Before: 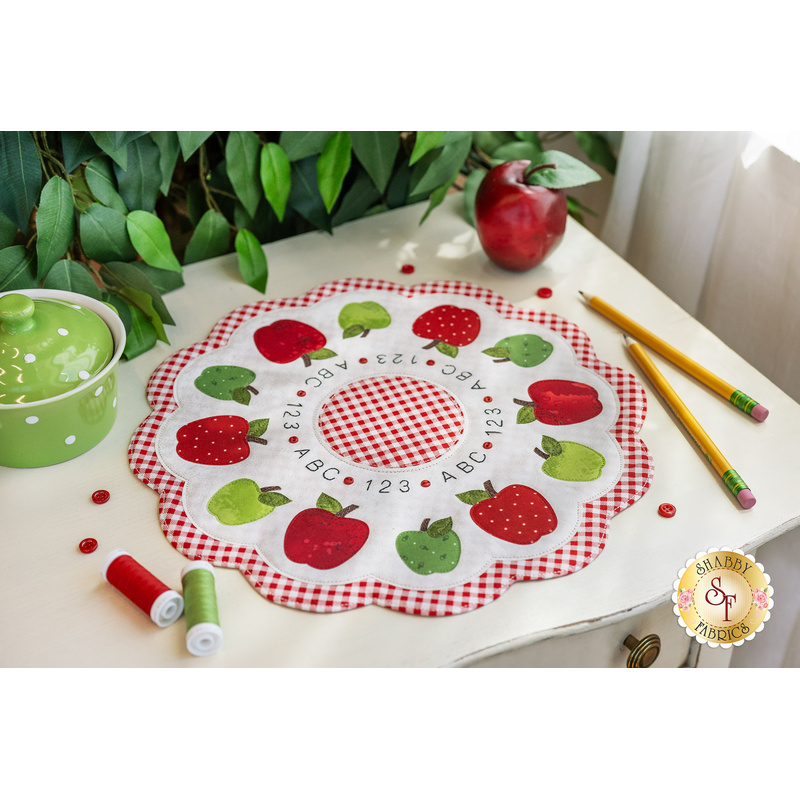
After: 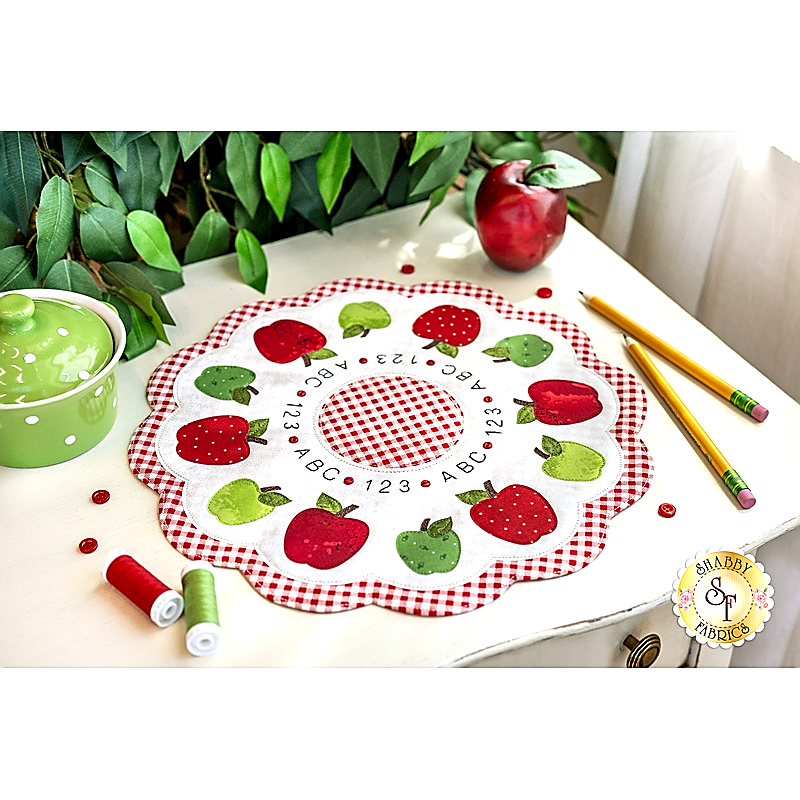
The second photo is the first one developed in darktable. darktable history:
rgb curve: mode RGB, independent channels
exposure: black level correction 0.001, exposure 0.5 EV, compensate exposure bias true, compensate highlight preservation false
contrast equalizer: octaves 7, y [[0.6 ×6], [0.55 ×6], [0 ×6], [0 ×6], [0 ×6]], mix 0.35
sharpen: radius 1.4, amount 1.25, threshold 0.7
